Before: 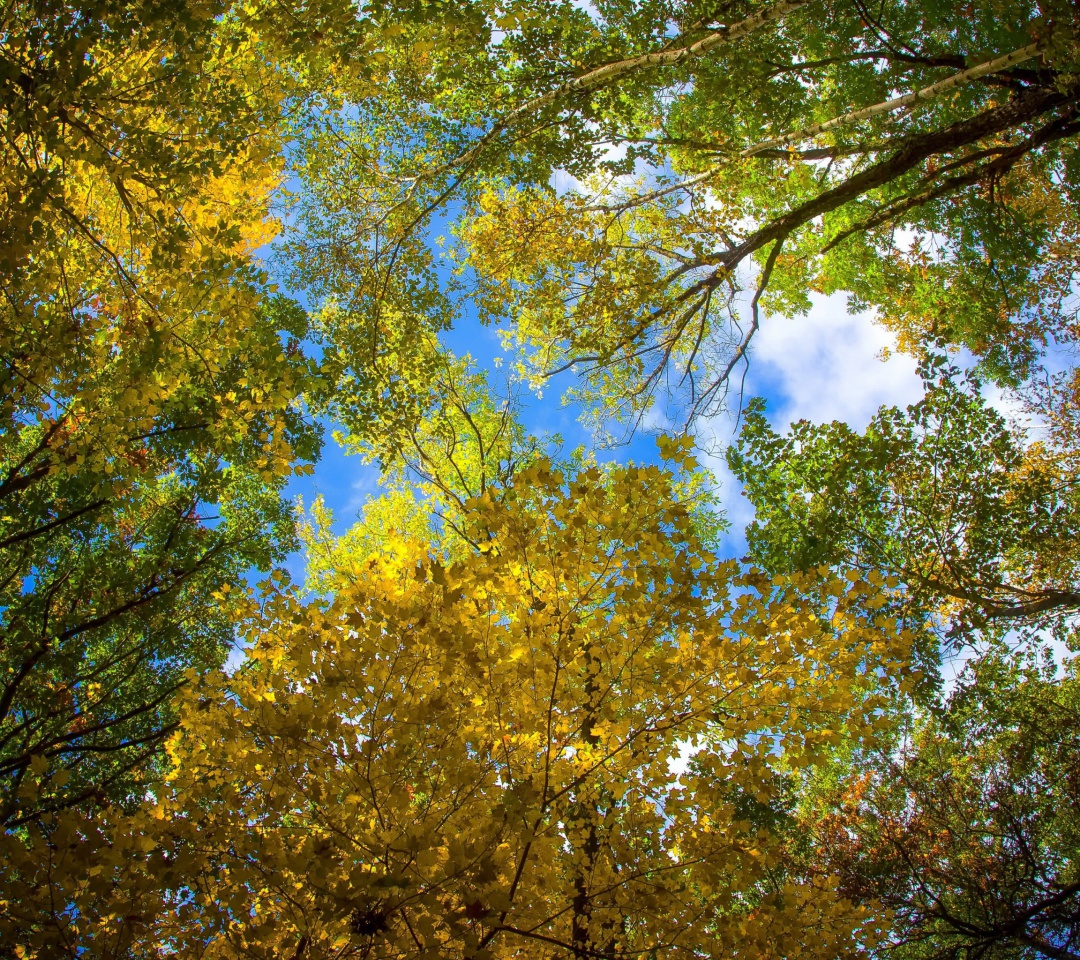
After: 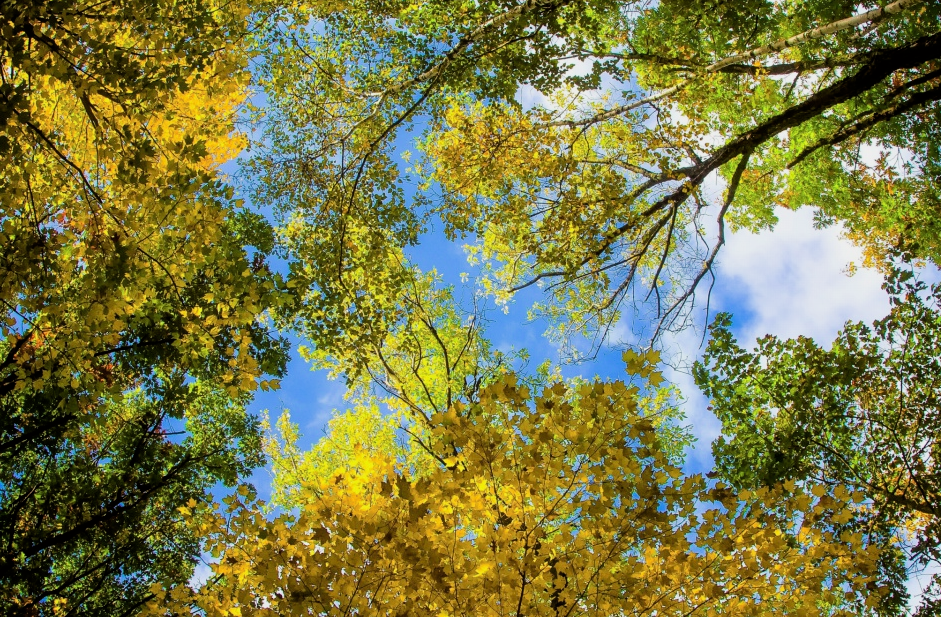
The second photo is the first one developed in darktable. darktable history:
crop: left 3.158%, top 8.934%, right 9.651%, bottom 26.707%
filmic rgb: black relative exposure -5.07 EV, white relative exposure 3.18 EV, hardness 3.44, contrast 1.188, highlights saturation mix -29.95%
